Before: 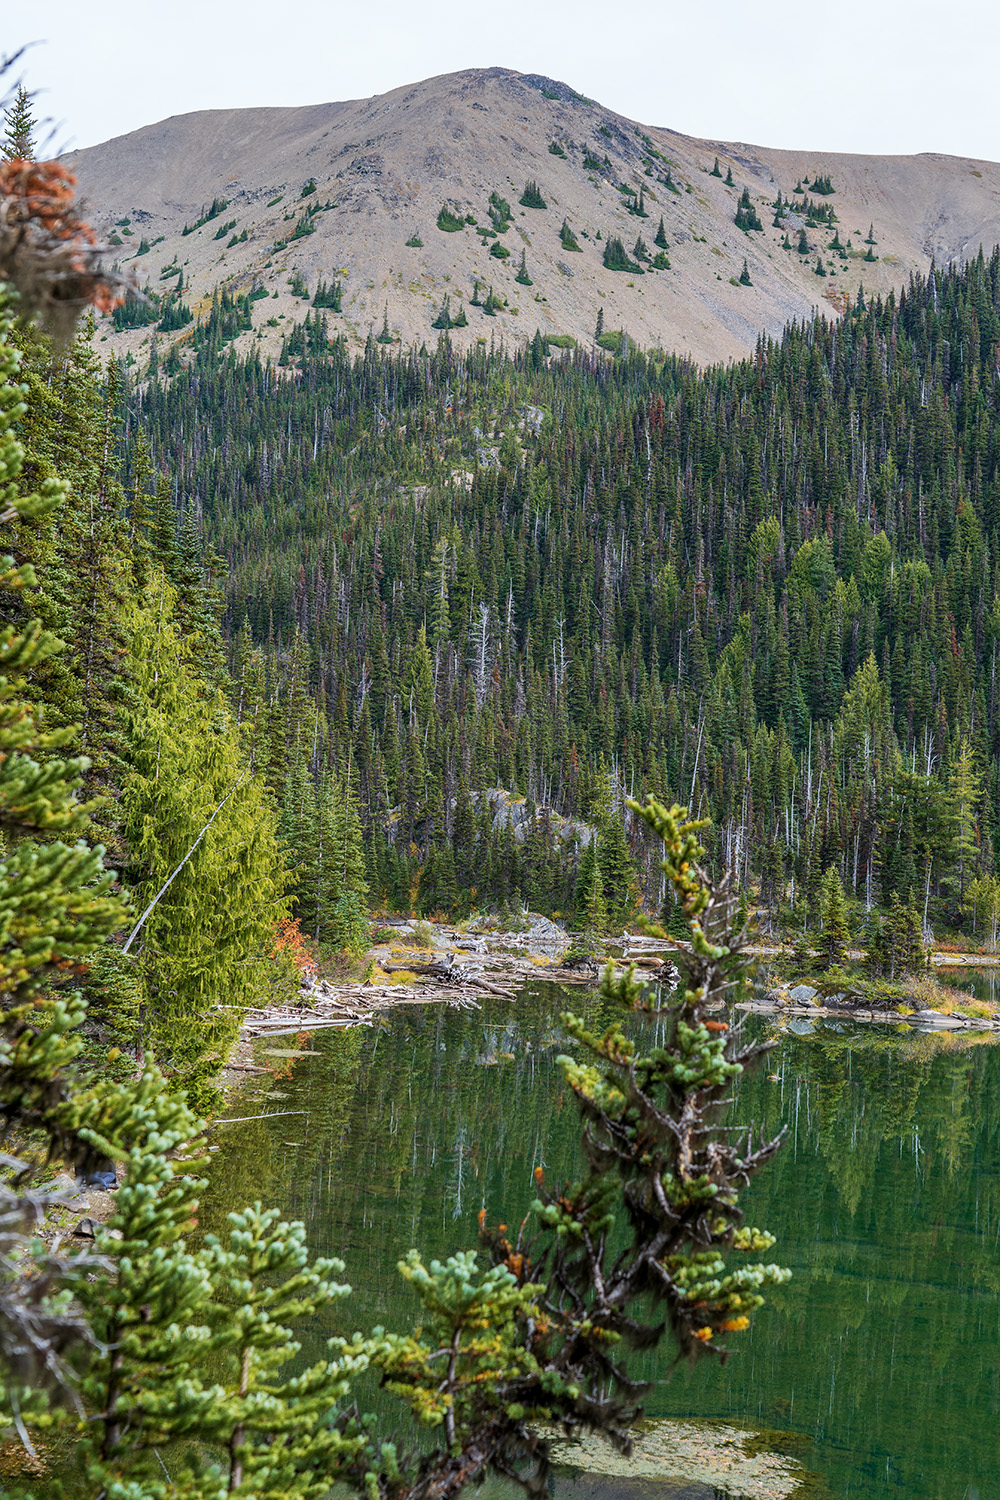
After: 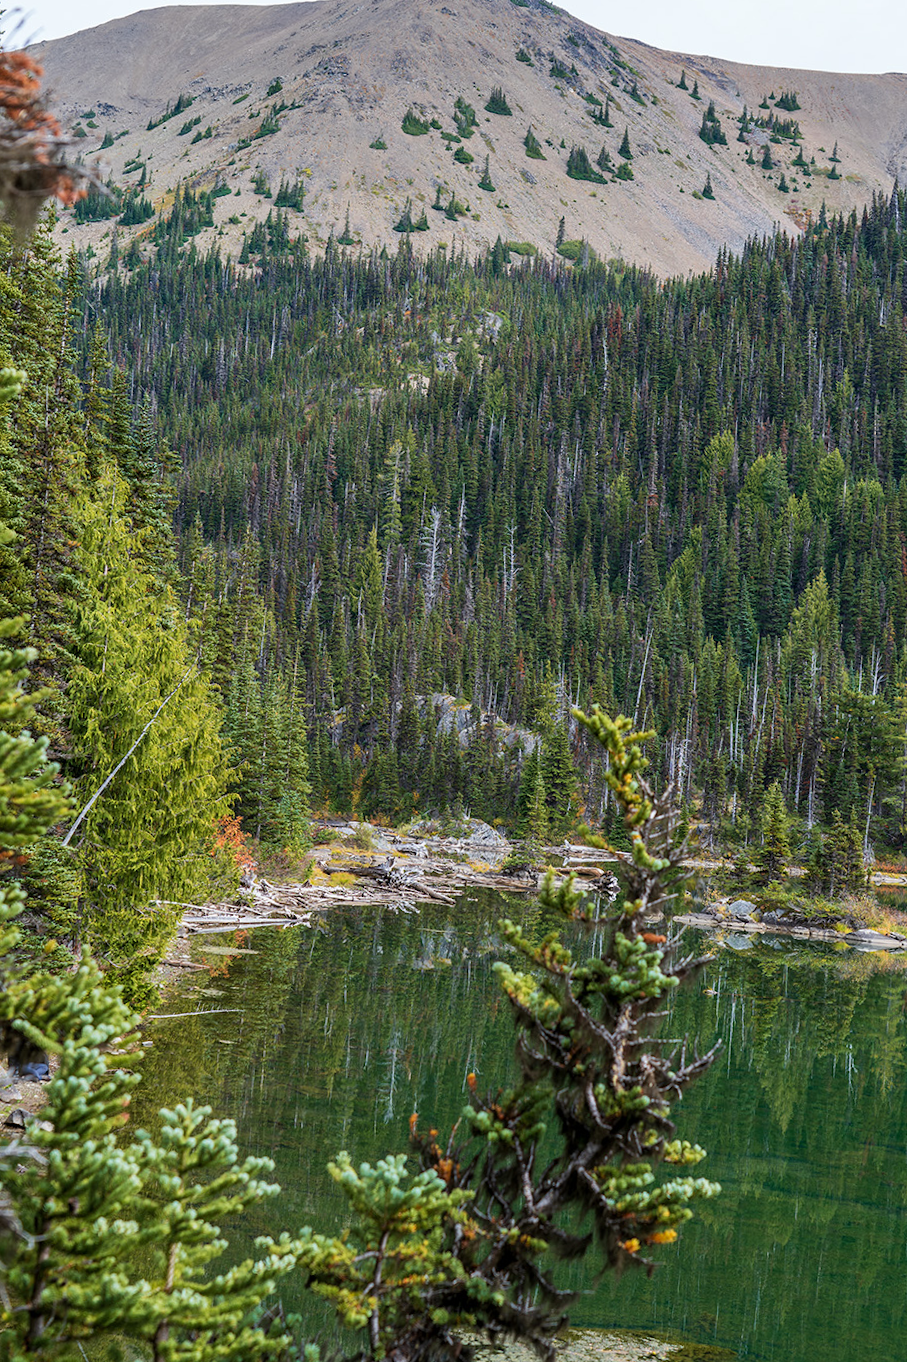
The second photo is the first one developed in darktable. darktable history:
crop and rotate: angle -1.93°, left 3.118%, top 4.159%, right 1.65%, bottom 0.444%
